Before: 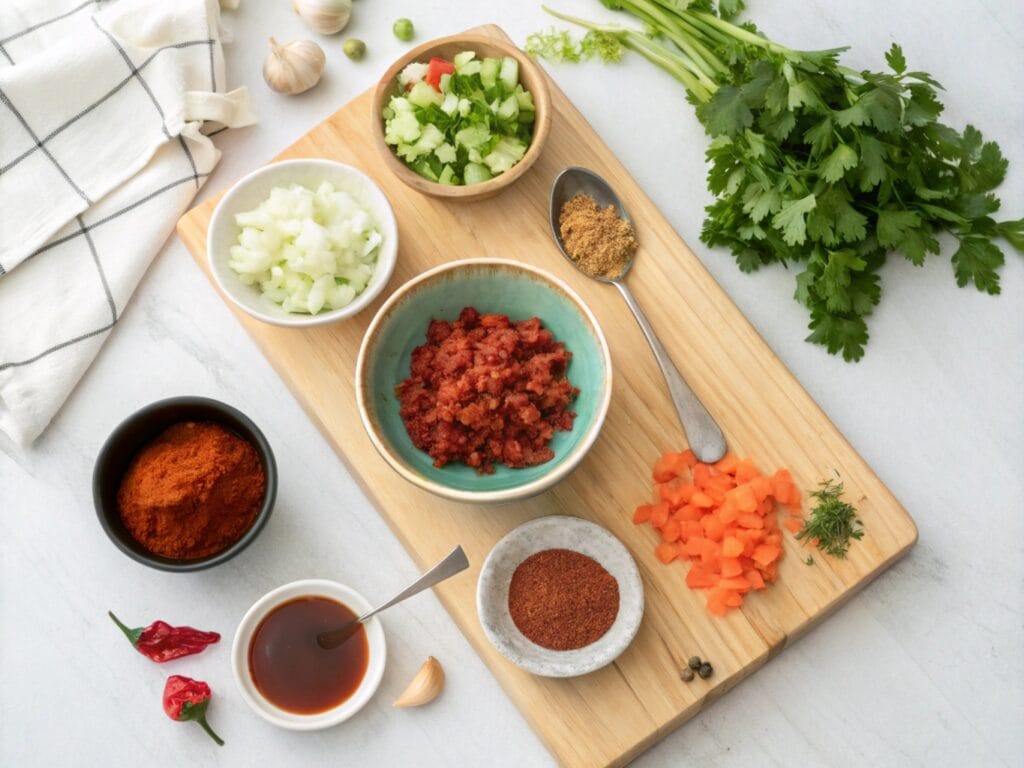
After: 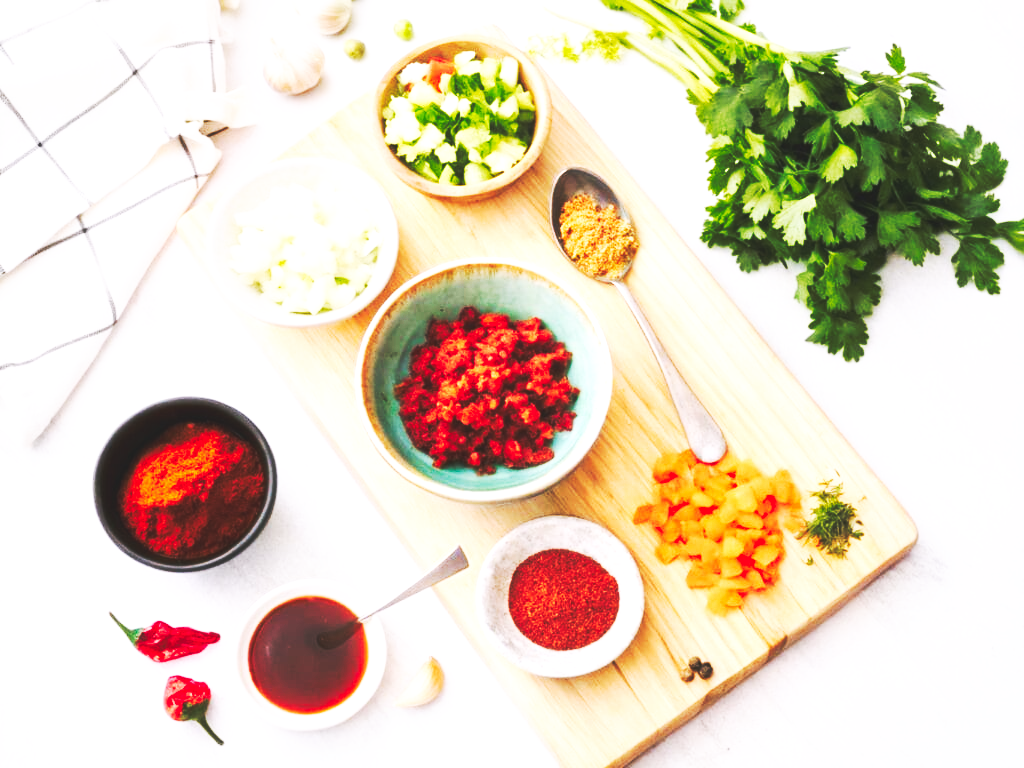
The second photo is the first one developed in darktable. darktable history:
base curve: curves: ch0 [(0, 0.015) (0.085, 0.116) (0.134, 0.298) (0.19, 0.545) (0.296, 0.764) (0.599, 0.982) (1, 1)], preserve colors none
local contrast: mode bilateral grid, contrast 20, coarseness 50, detail 120%, midtone range 0.2
white balance: red 1.05, blue 1.072
